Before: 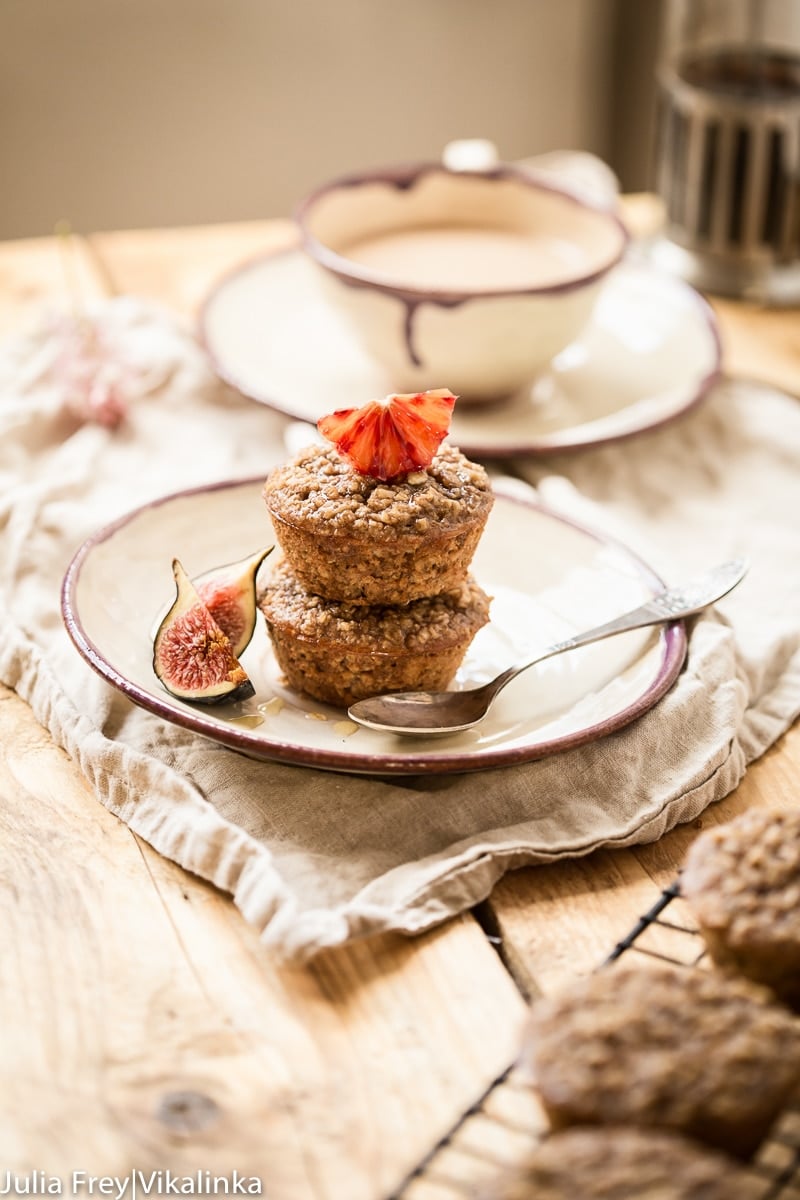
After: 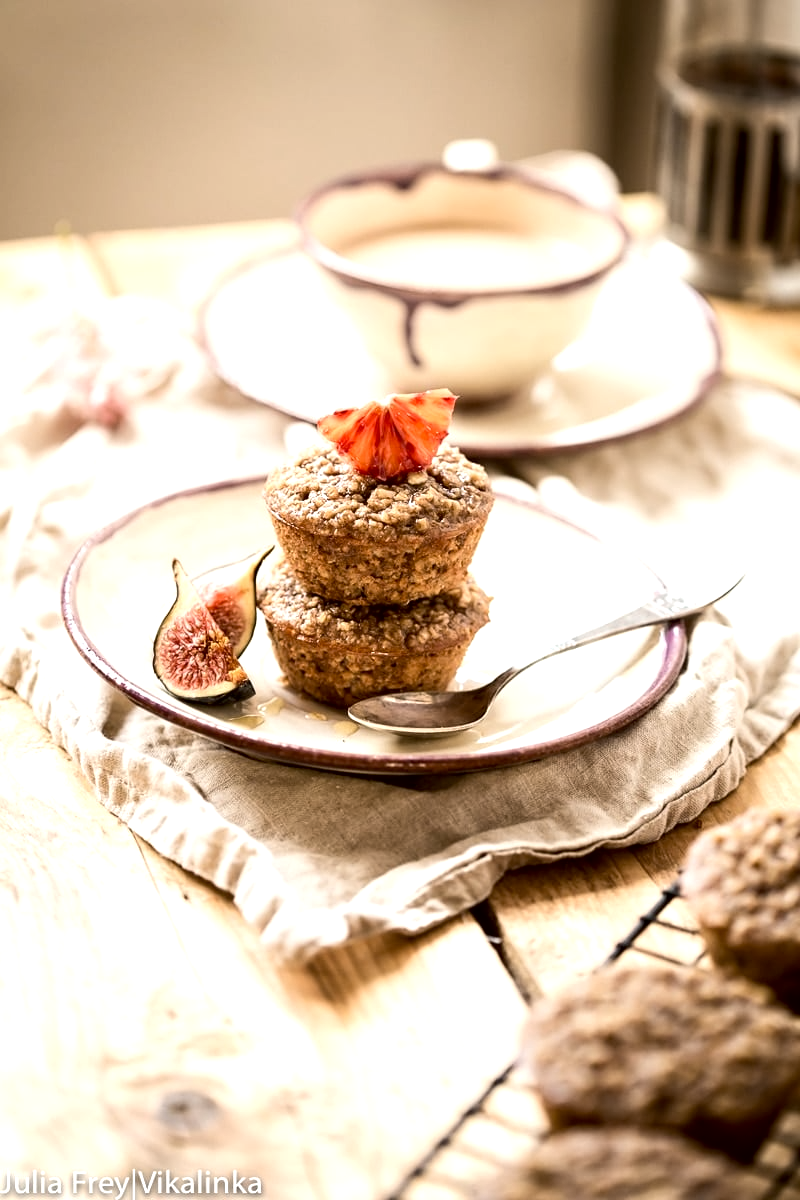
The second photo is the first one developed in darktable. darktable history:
contrast brightness saturation: saturation -0.06
exposure: black level correction 0.008, exposure 0.094 EV, compensate highlight preservation false
contrast equalizer: y [[0.5 ×4, 0.525, 0.667], [0.5 ×6], [0.5 ×6], [0 ×4, 0.042, 0], [0, 0, 0.004, 0.1, 0.191, 0.131]], mix 0.139
tone equalizer: -8 EV -0.409 EV, -7 EV -0.369 EV, -6 EV -0.329 EV, -5 EV -0.202 EV, -3 EV 0.23 EV, -2 EV 0.335 EV, -1 EV 0.4 EV, +0 EV 0.444 EV, edges refinement/feathering 500, mask exposure compensation -1.57 EV, preserve details no
